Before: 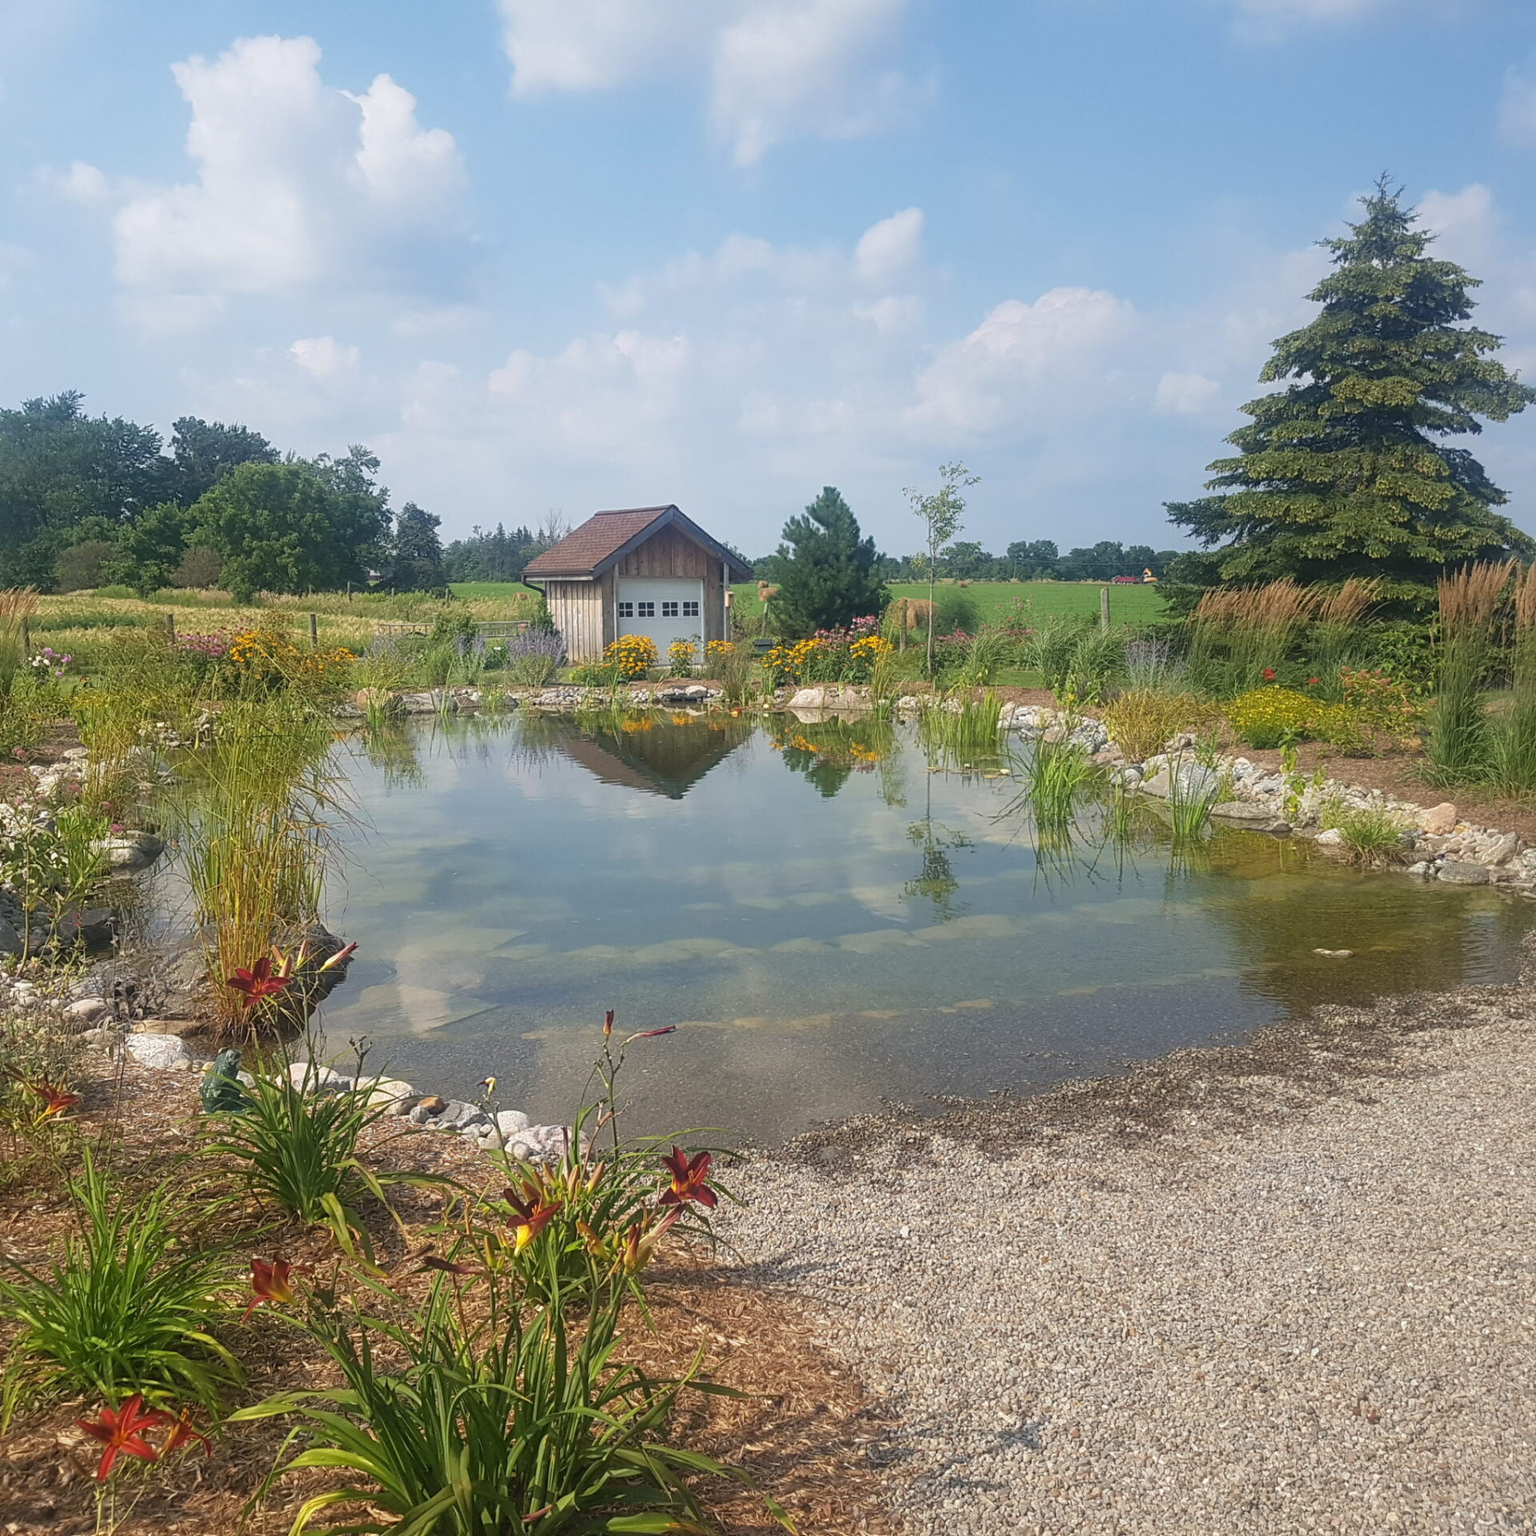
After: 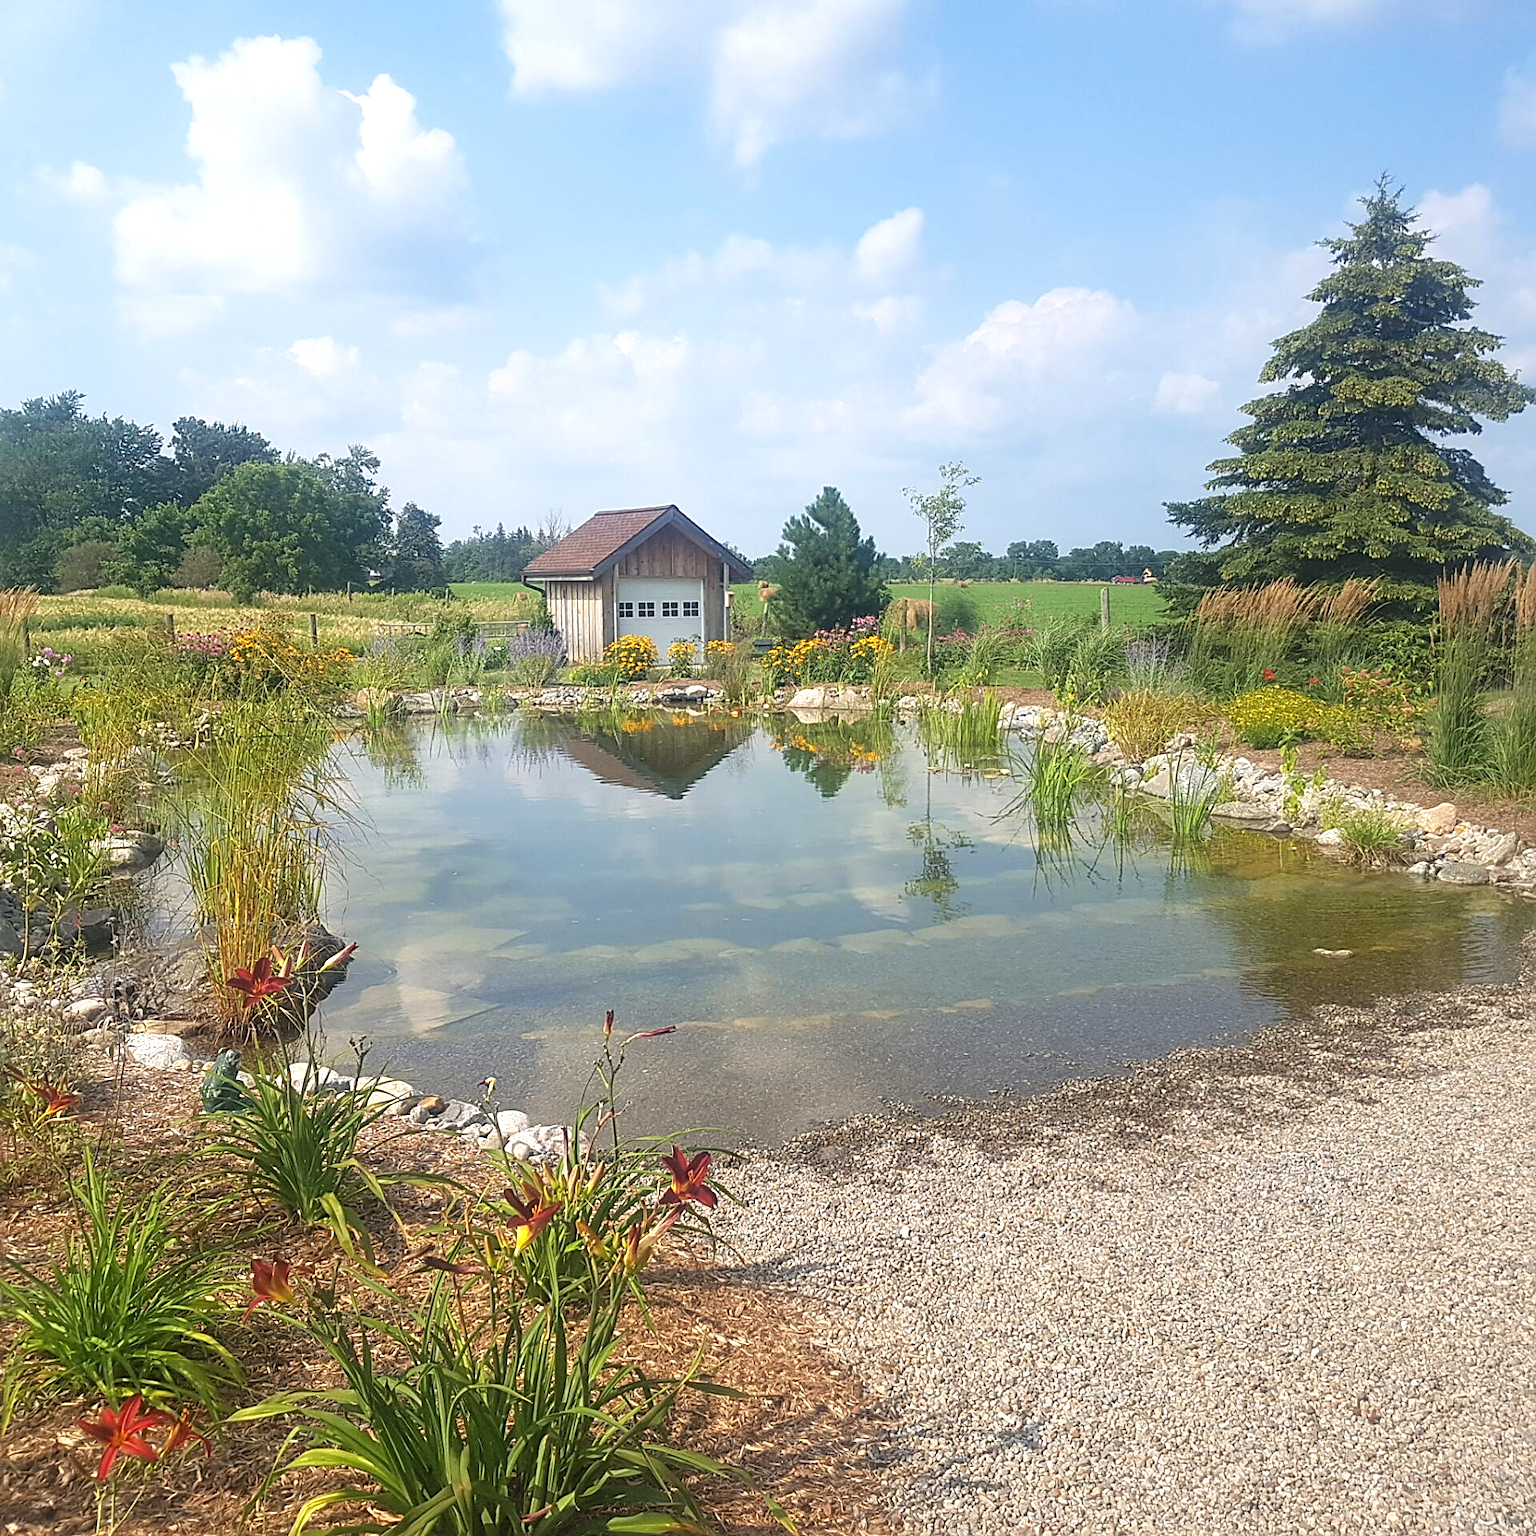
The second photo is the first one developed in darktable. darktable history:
shadows and highlights: radius 331.84, shadows 53.55, highlights -100, compress 94.63%, highlights color adjustment 73.23%, soften with gaussian
sharpen: on, module defaults
exposure: exposure 0.485 EV, compensate highlight preservation false
